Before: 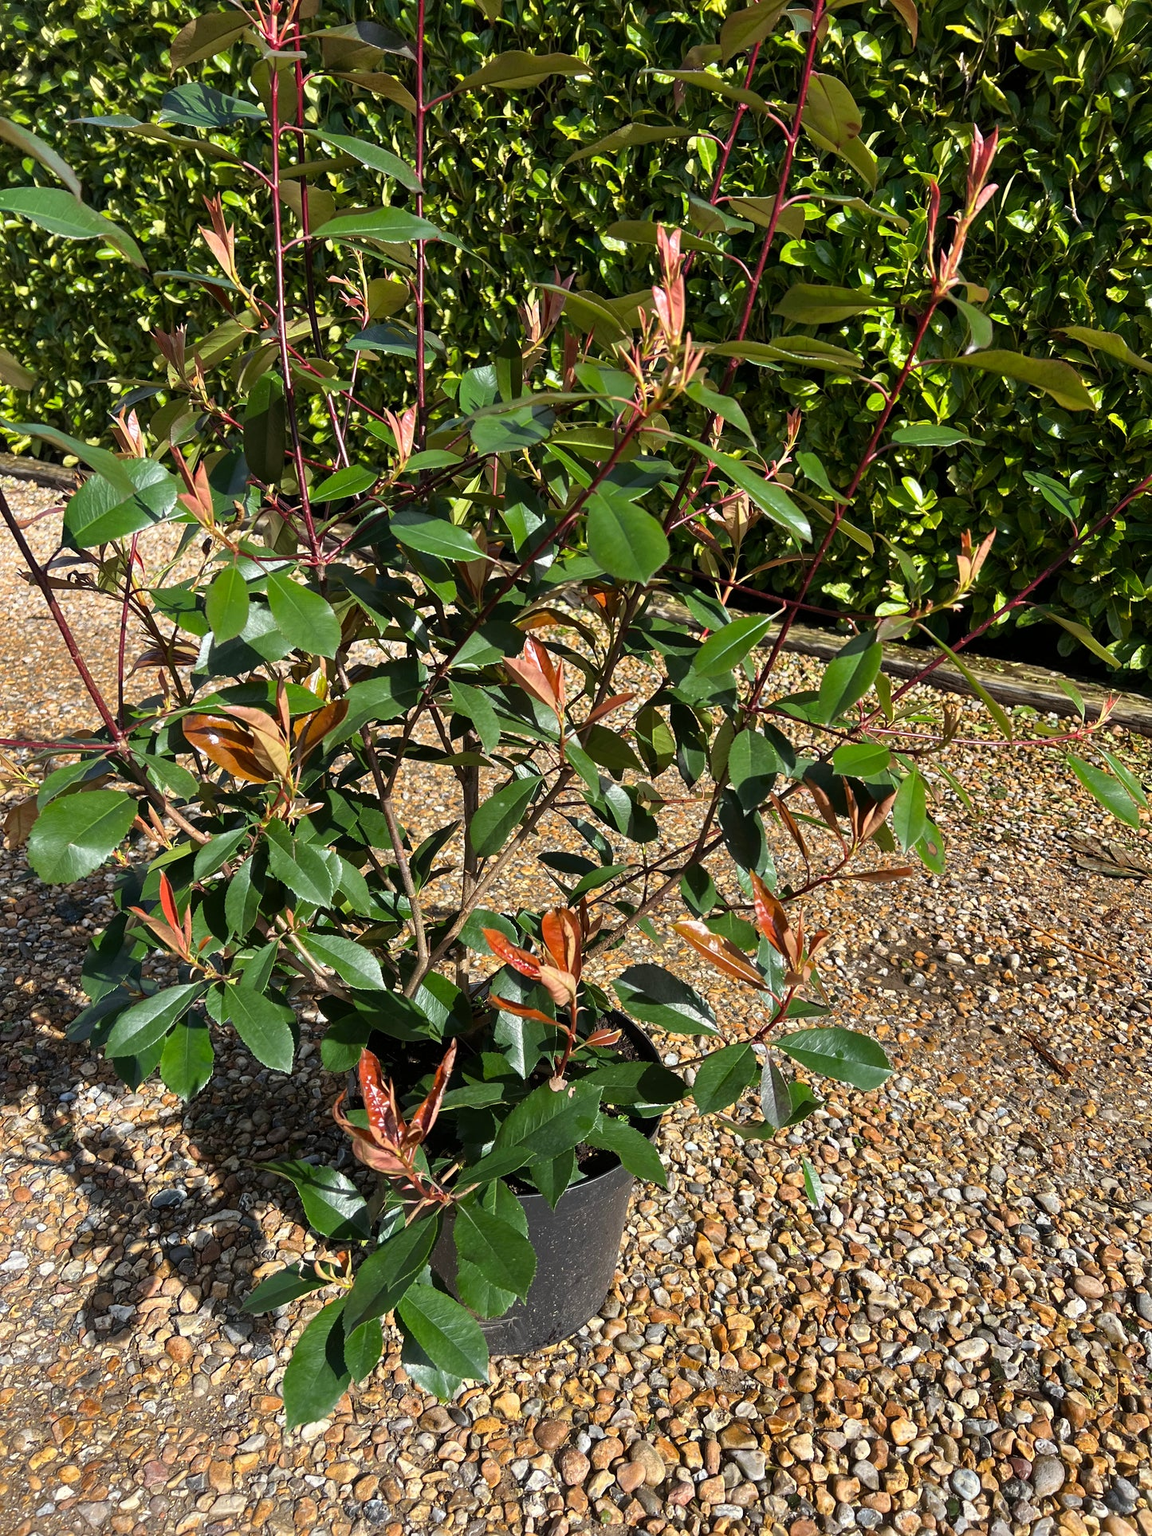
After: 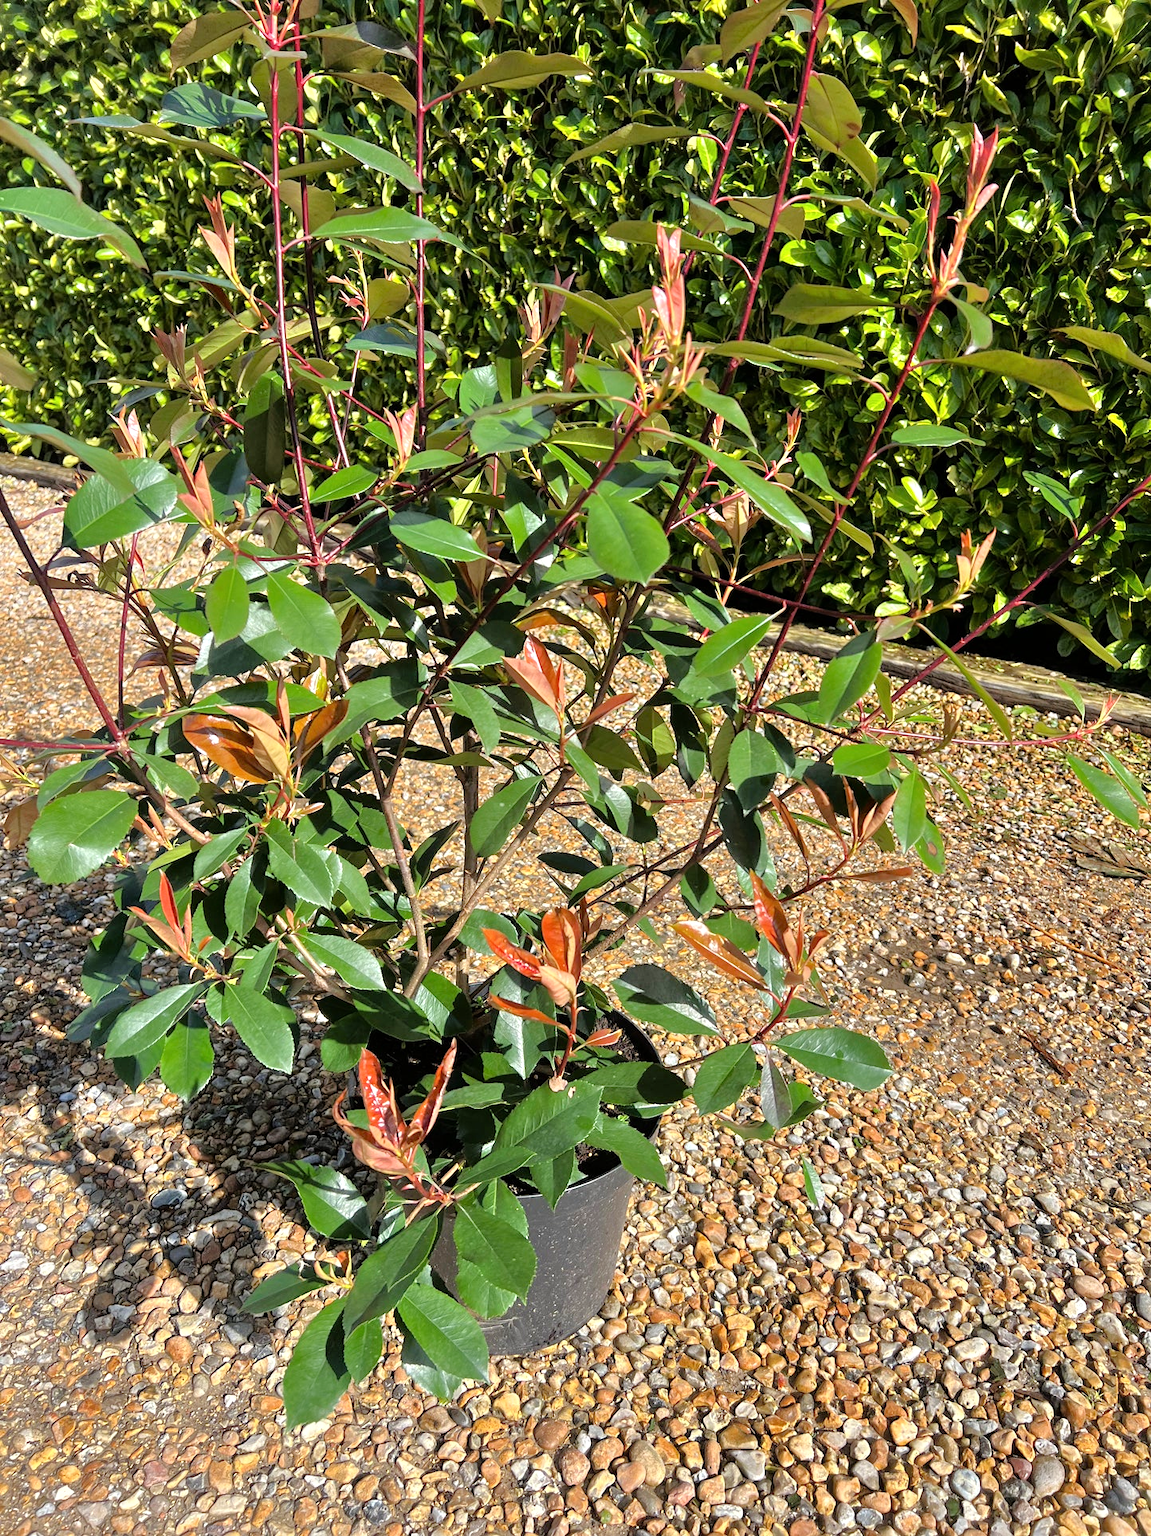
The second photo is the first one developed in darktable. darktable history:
tone equalizer: -7 EV 0.15 EV, -6 EV 0.6 EV, -5 EV 1.15 EV, -4 EV 1.33 EV, -3 EV 1.15 EV, -2 EV 0.6 EV, -1 EV 0.15 EV, mask exposure compensation -0.5 EV
color correction: saturation 0.99
